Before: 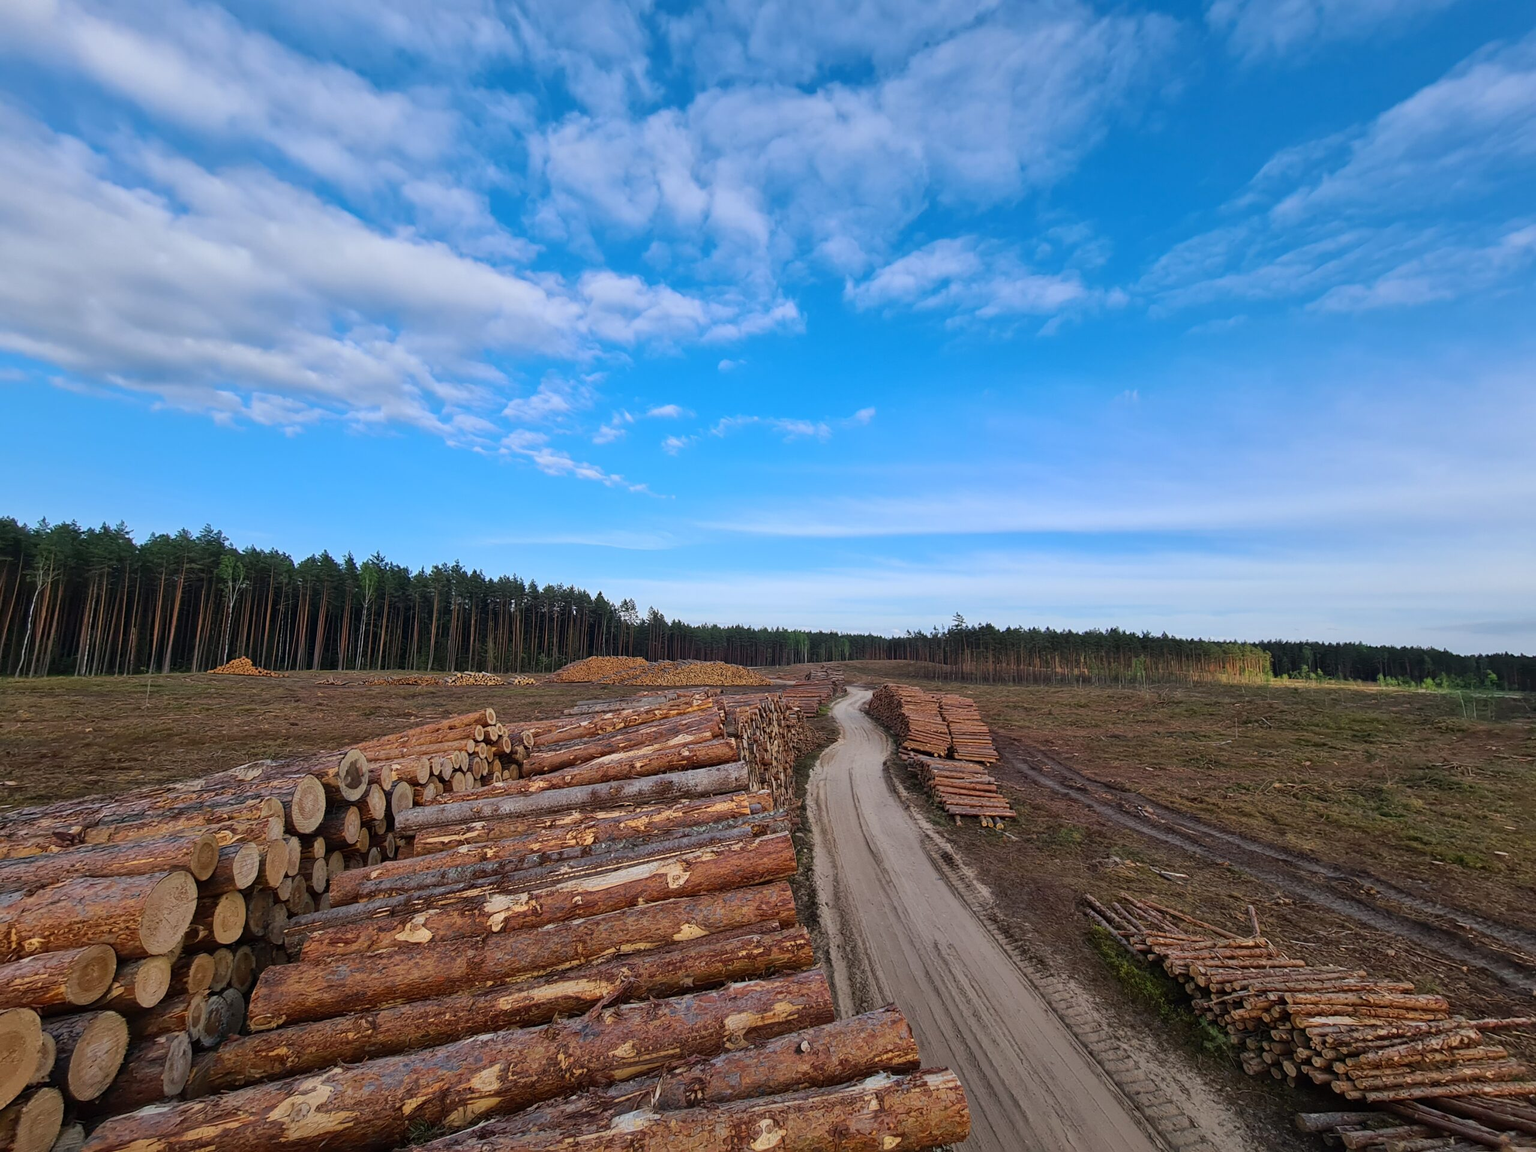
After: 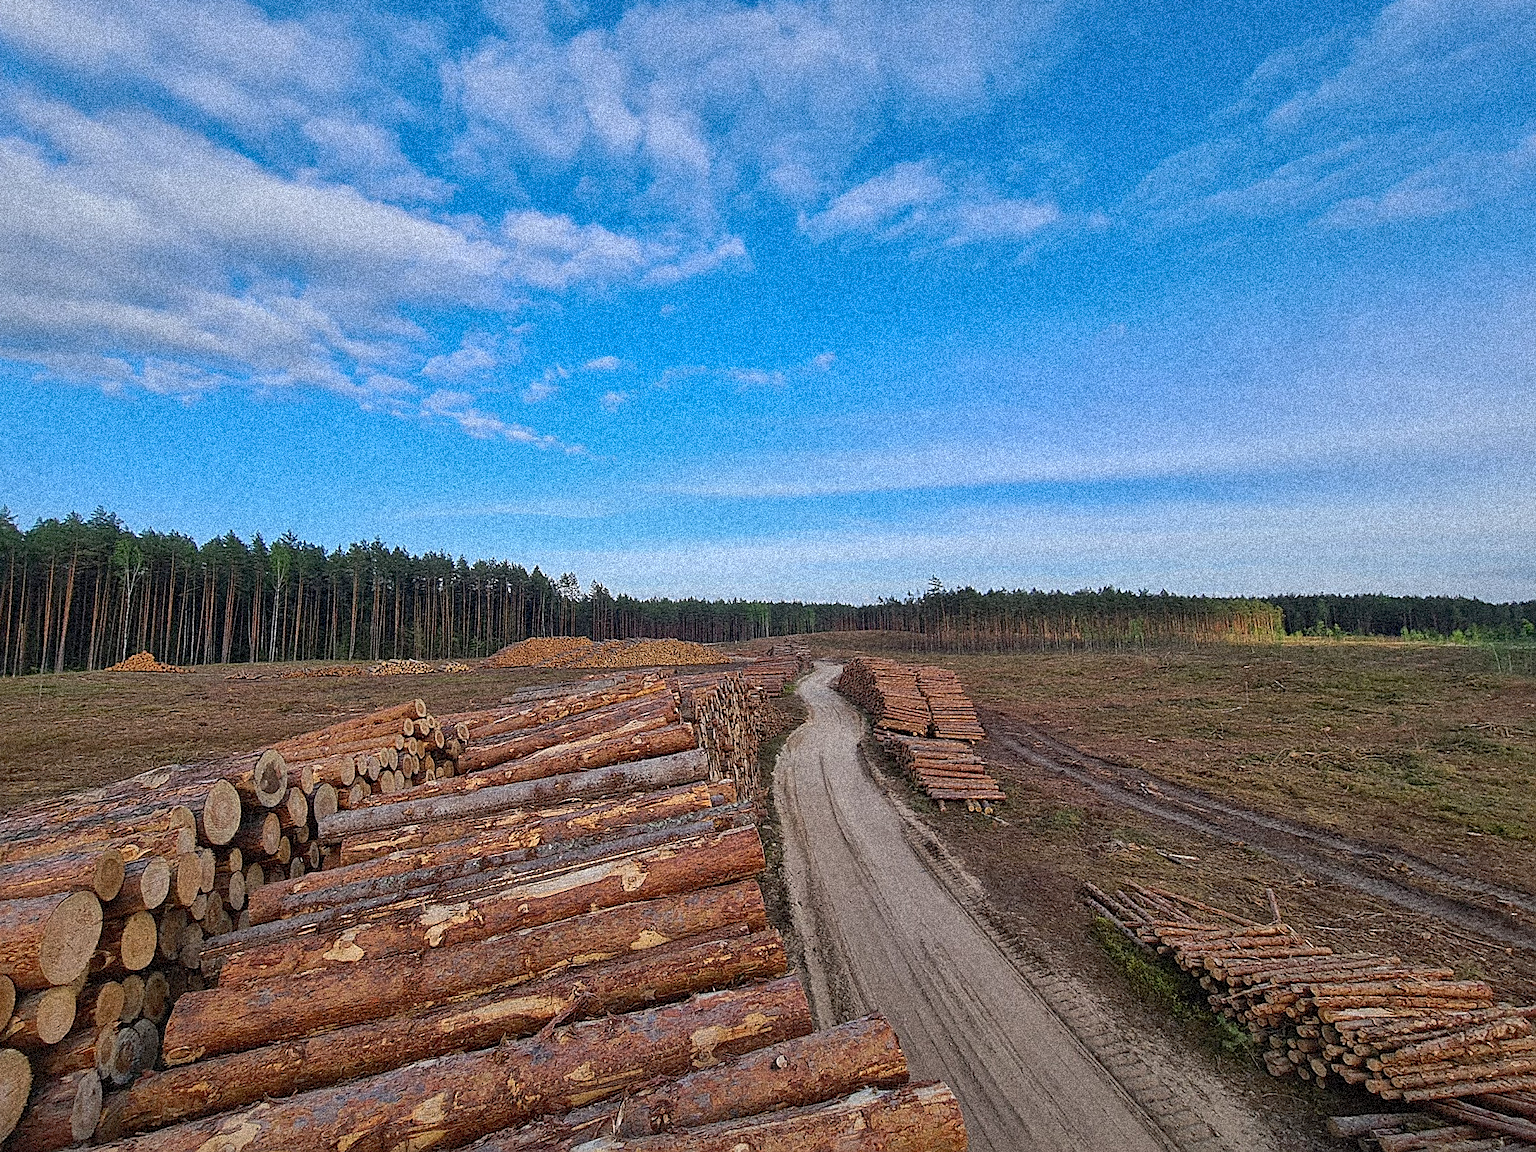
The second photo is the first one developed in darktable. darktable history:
shadows and highlights: on, module defaults
sharpen: radius 1.4, amount 1.25, threshold 0.7
crop and rotate: angle 1.96°, left 5.673%, top 5.673%
grain: coarseness 3.75 ISO, strength 100%, mid-tones bias 0%
